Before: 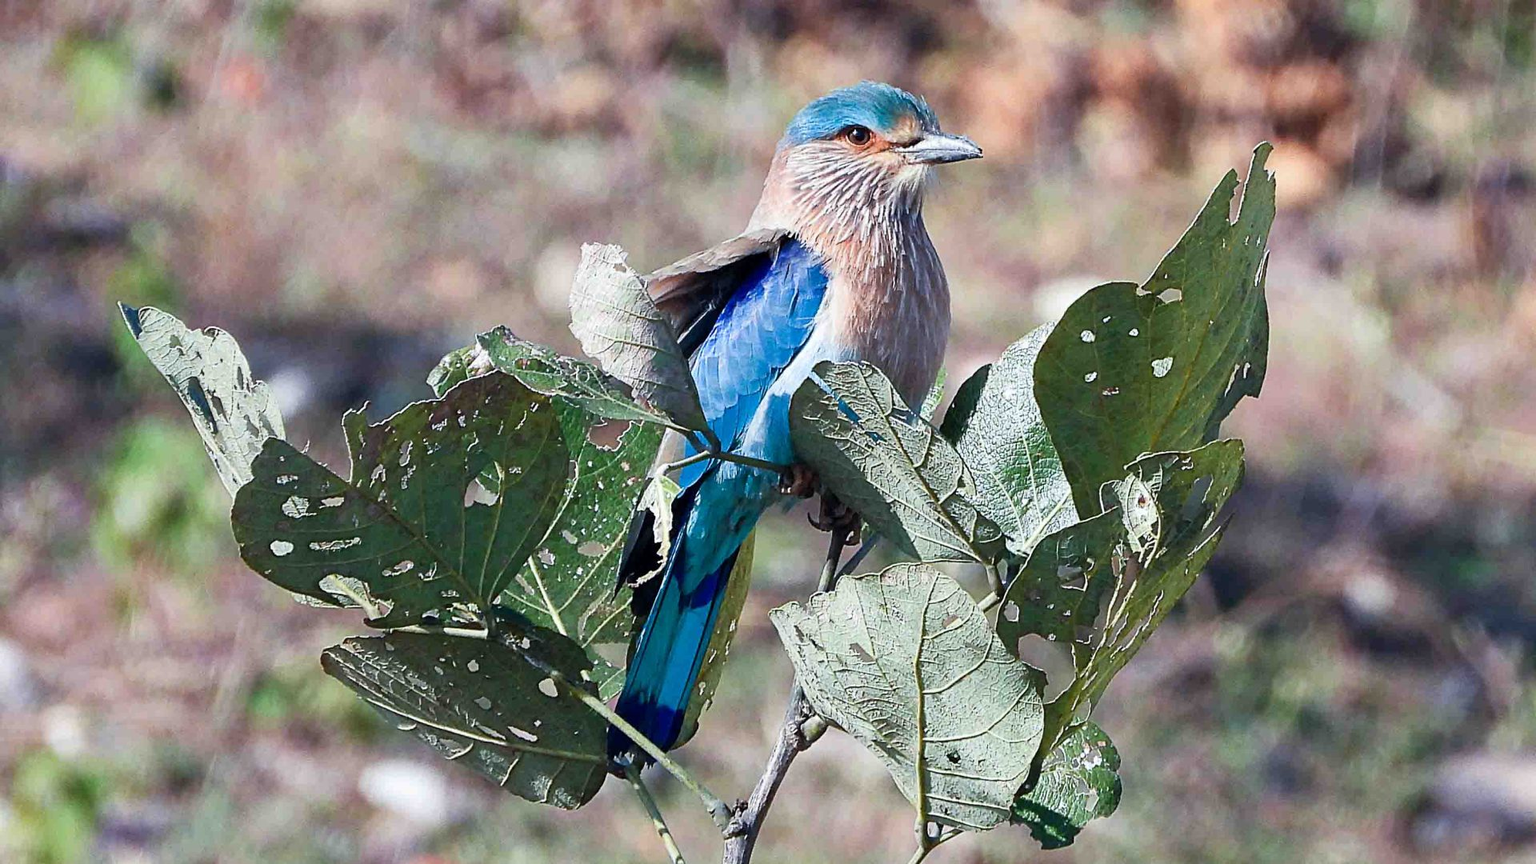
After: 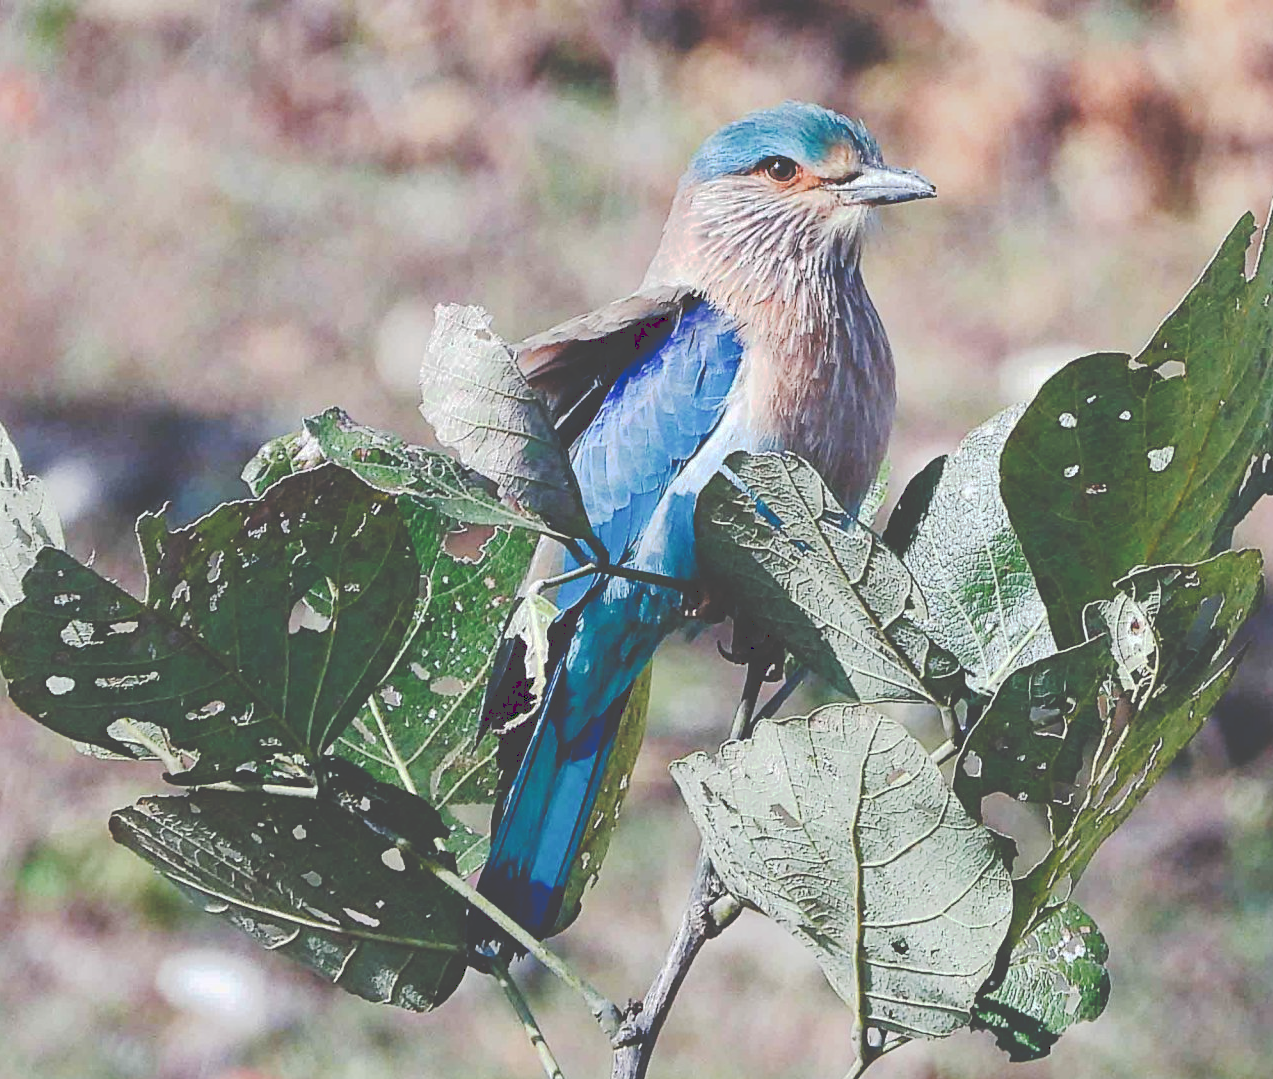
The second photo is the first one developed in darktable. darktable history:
crop and rotate: left 15.25%, right 18.413%
tone curve: curves: ch0 [(0, 0) (0.003, 0.272) (0.011, 0.275) (0.025, 0.275) (0.044, 0.278) (0.069, 0.282) (0.1, 0.284) (0.136, 0.287) (0.177, 0.294) (0.224, 0.314) (0.277, 0.347) (0.335, 0.403) (0.399, 0.473) (0.468, 0.552) (0.543, 0.622) (0.623, 0.69) (0.709, 0.756) (0.801, 0.818) (0.898, 0.865) (1, 1)], preserve colors none
